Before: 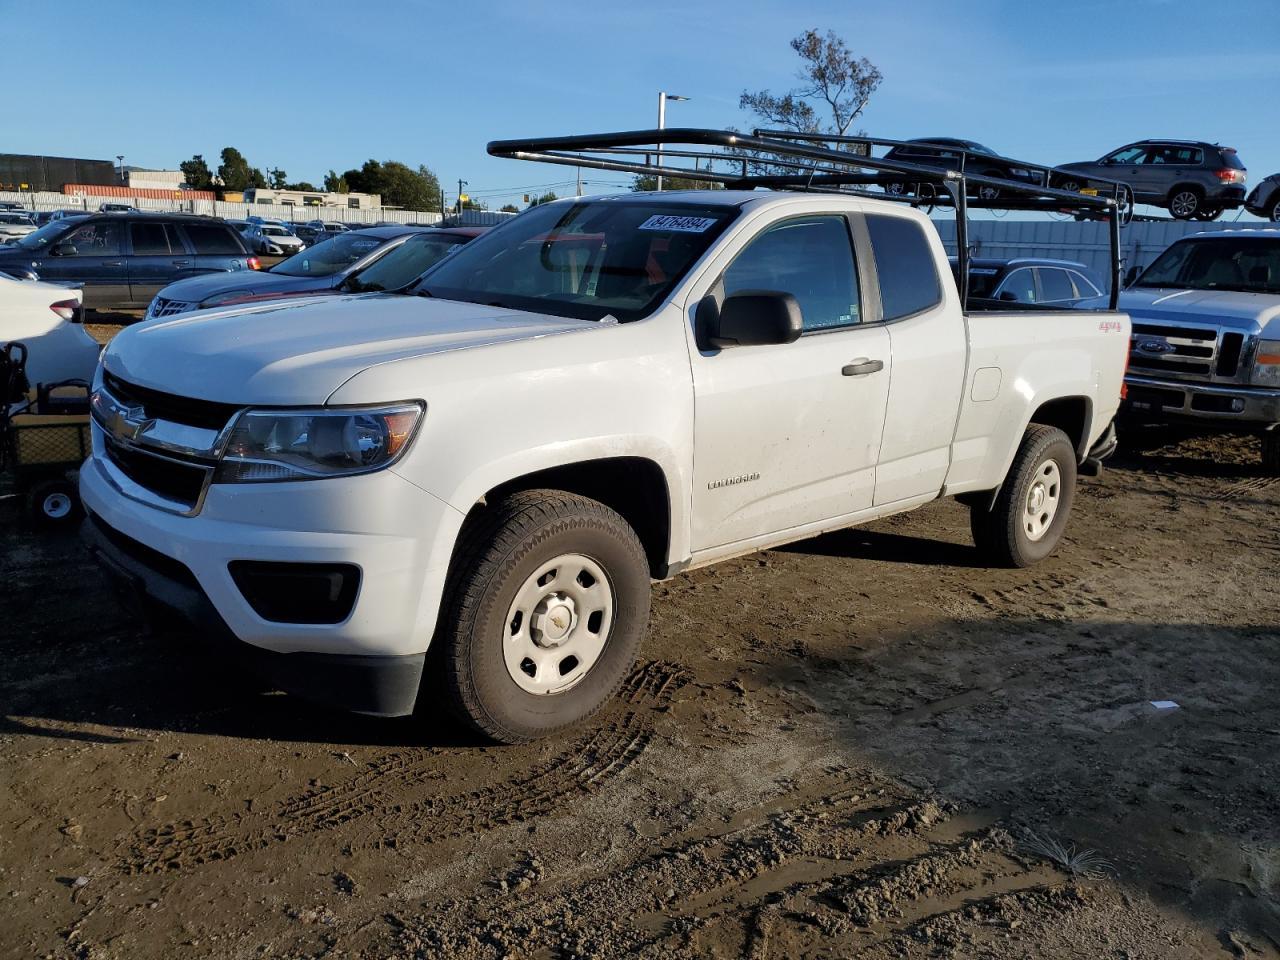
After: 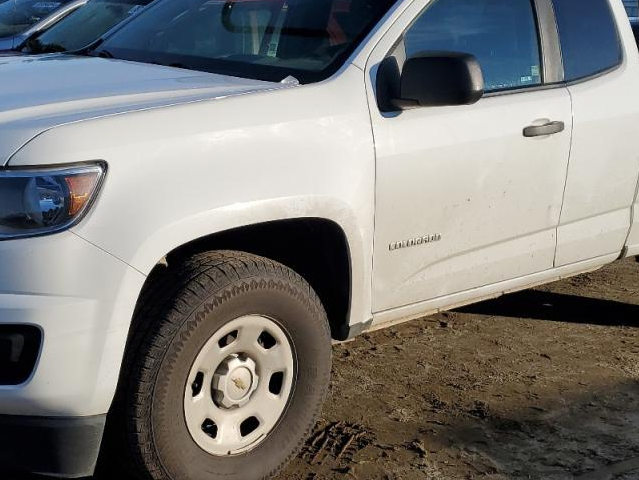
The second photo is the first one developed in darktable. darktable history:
crop: left 25%, top 25%, right 25%, bottom 25%
color contrast: green-magenta contrast 0.96
